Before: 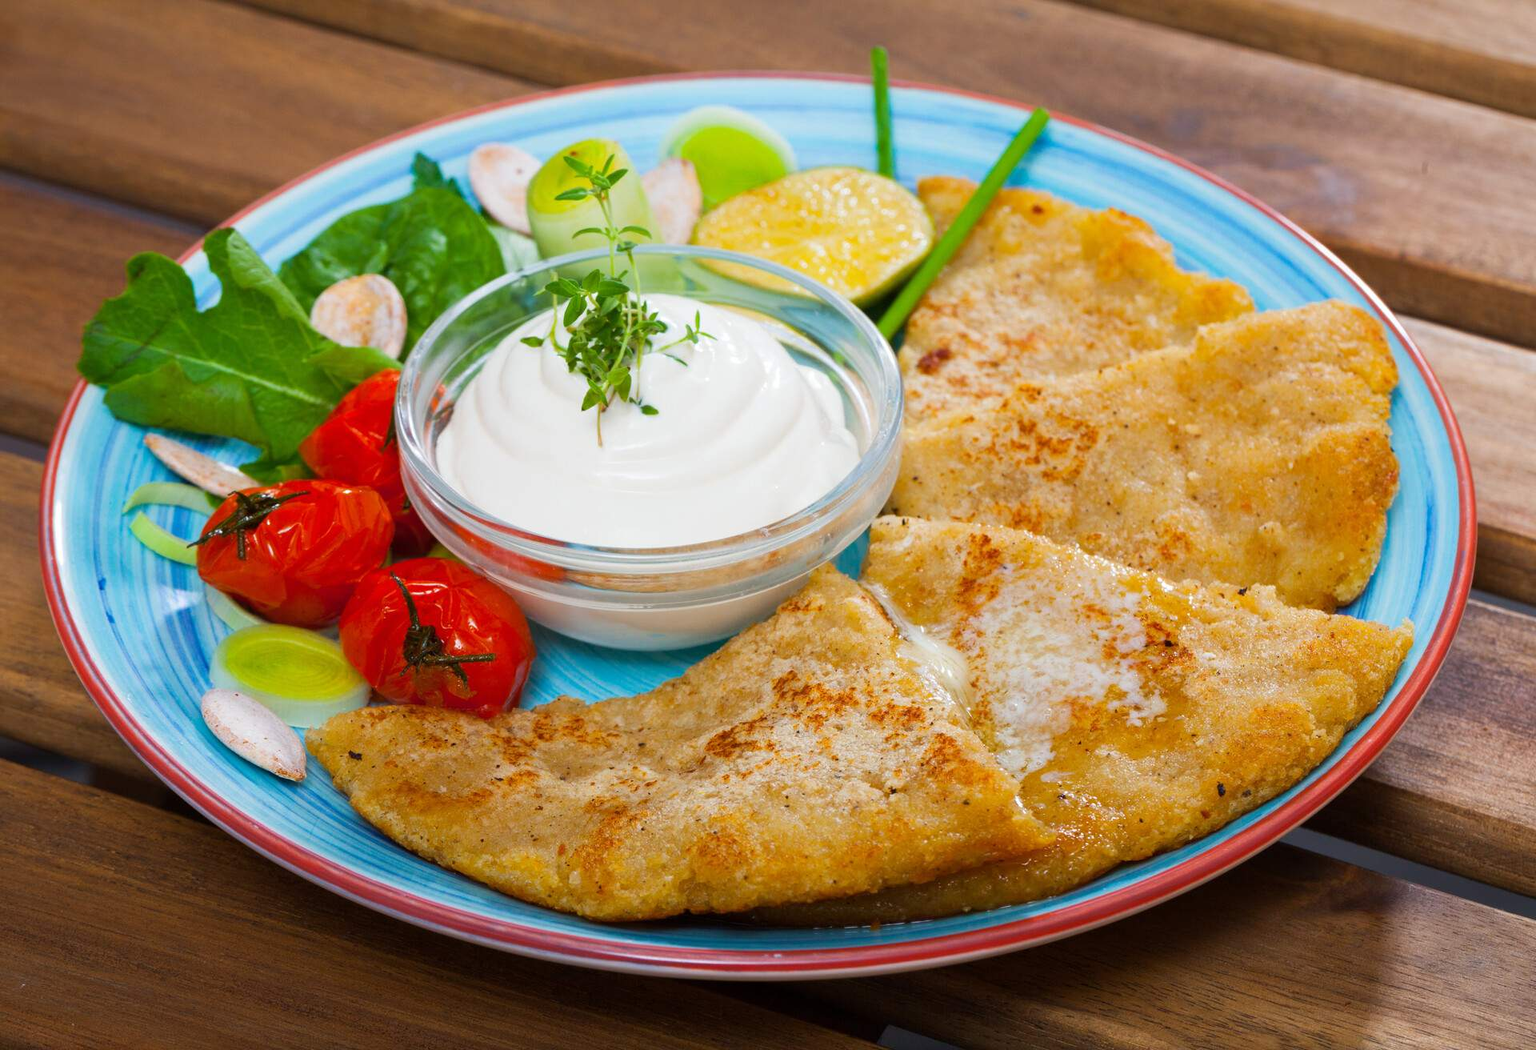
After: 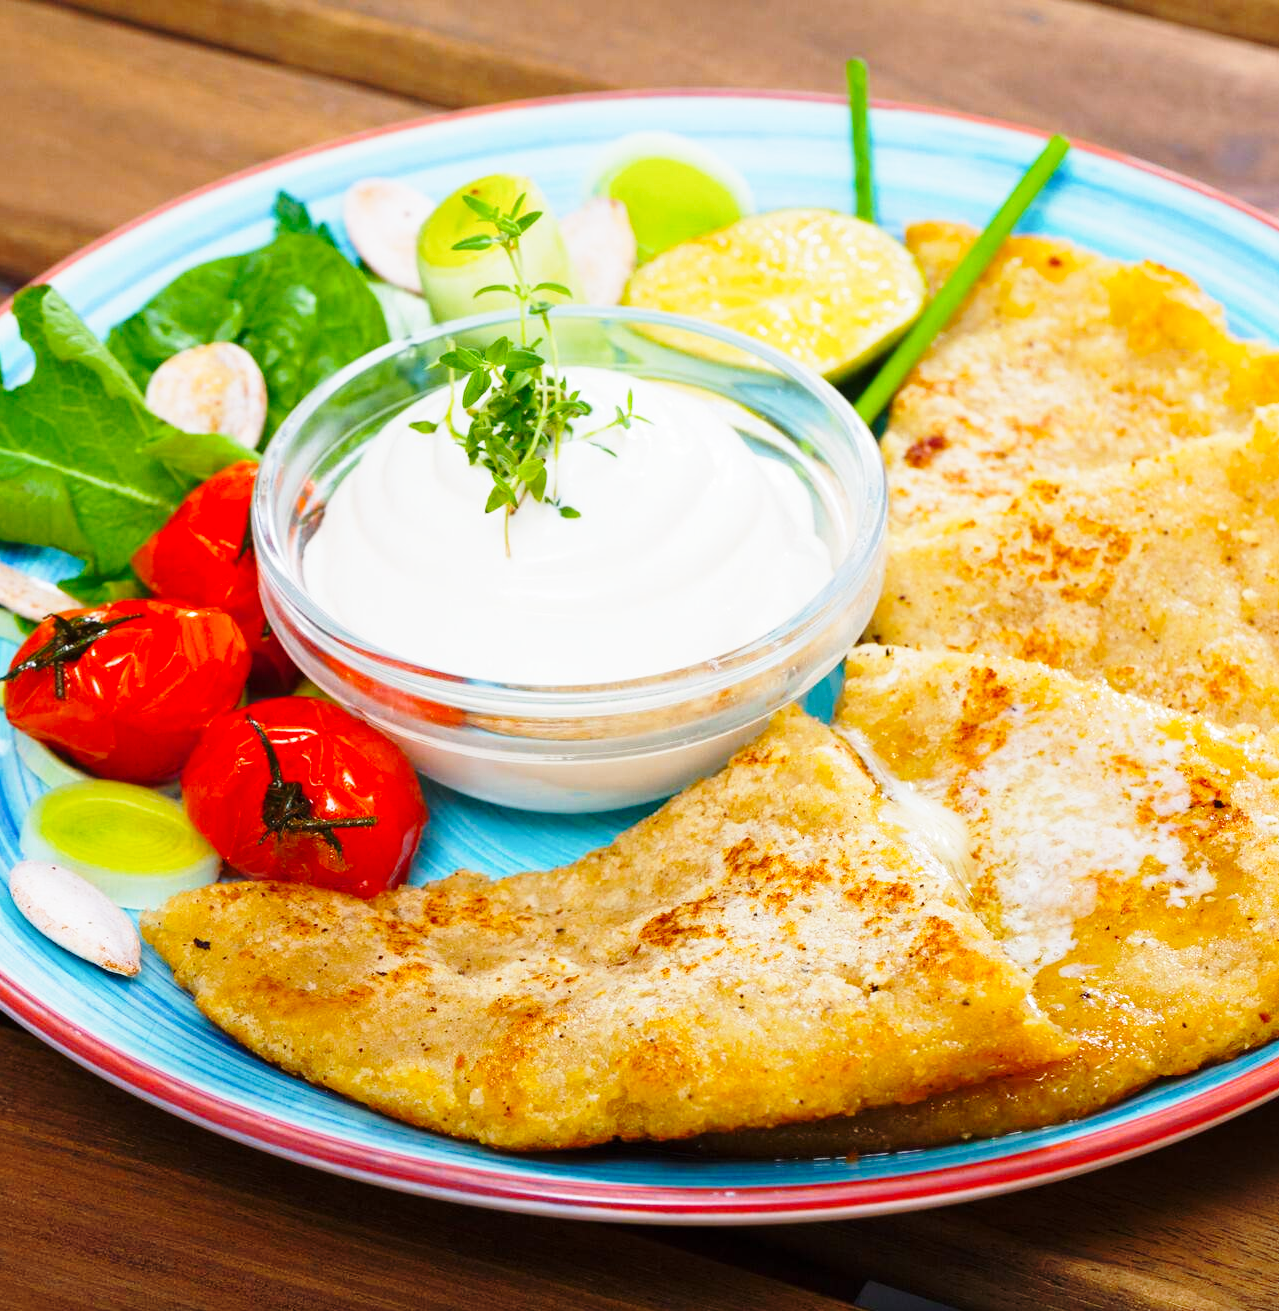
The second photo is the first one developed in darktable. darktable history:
crop and rotate: left 12.648%, right 20.685%
base curve: curves: ch0 [(0, 0) (0.028, 0.03) (0.121, 0.232) (0.46, 0.748) (0.859, 0.968) (1, 1)], preserve colors none
